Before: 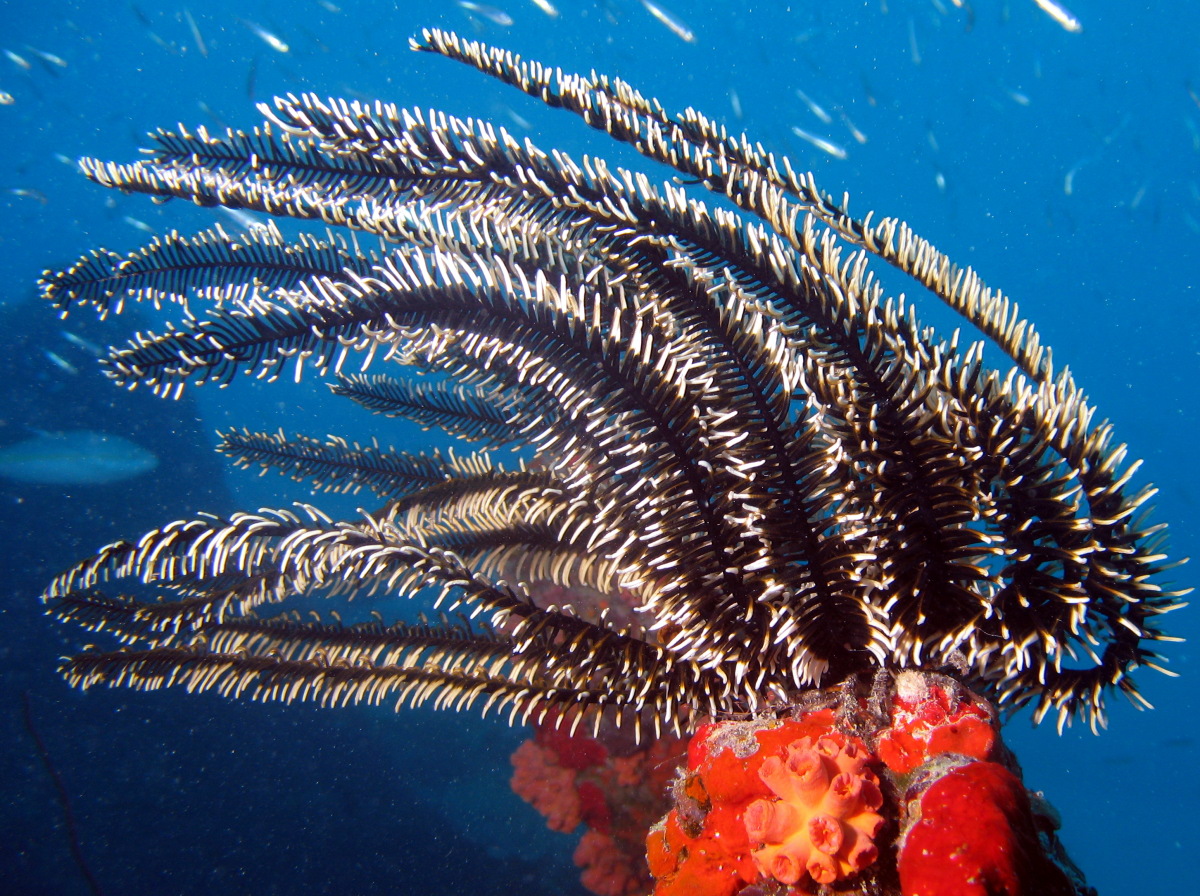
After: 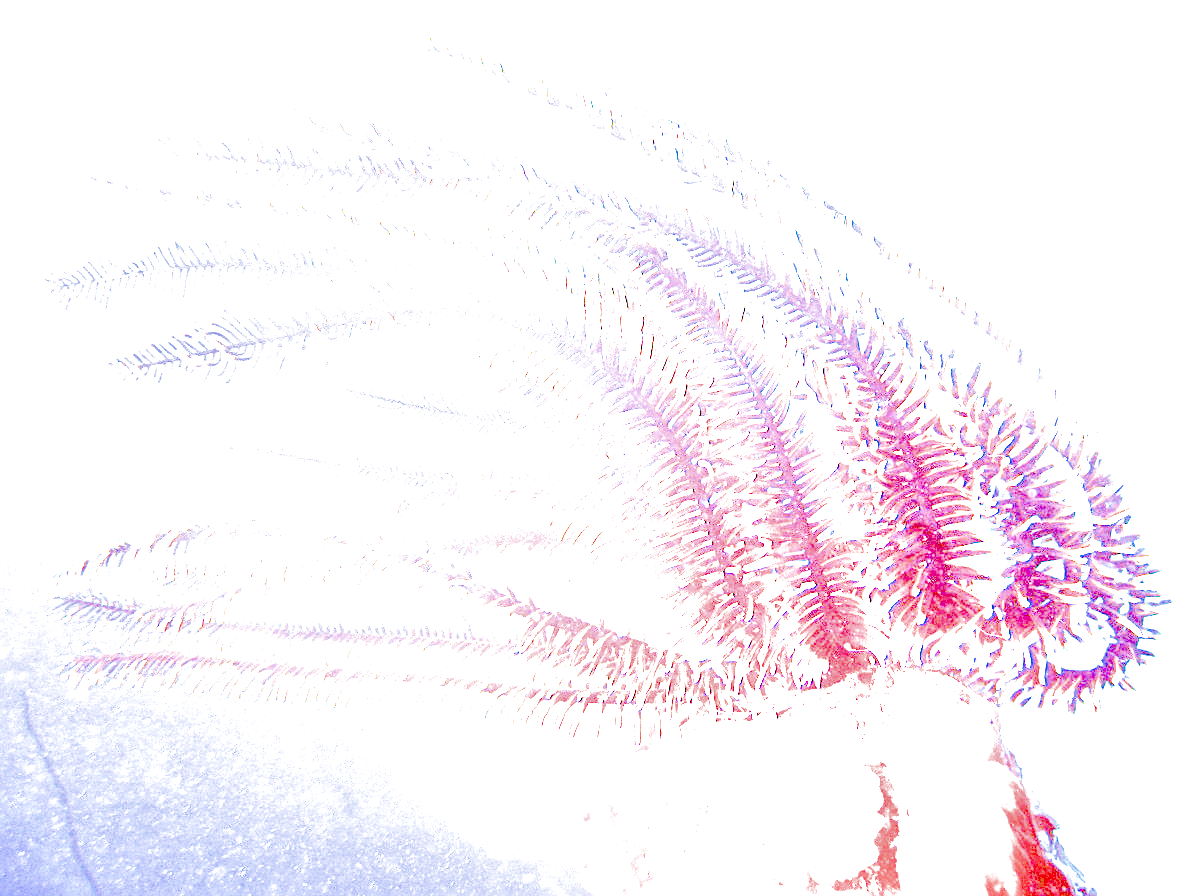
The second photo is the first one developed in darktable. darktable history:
sharpen: on, module defaults
filmic rgb: black relative exposure -7.65 EV, white relative exposure 4.56 EV, hardness 3.61
local contrast: mode bilateral grid, contrast 20, coarseness 50, detail 150%, midtone range 0.2
exposure: exposure 8 EV, compensate highlight preservation false
white balance: emerald 1
